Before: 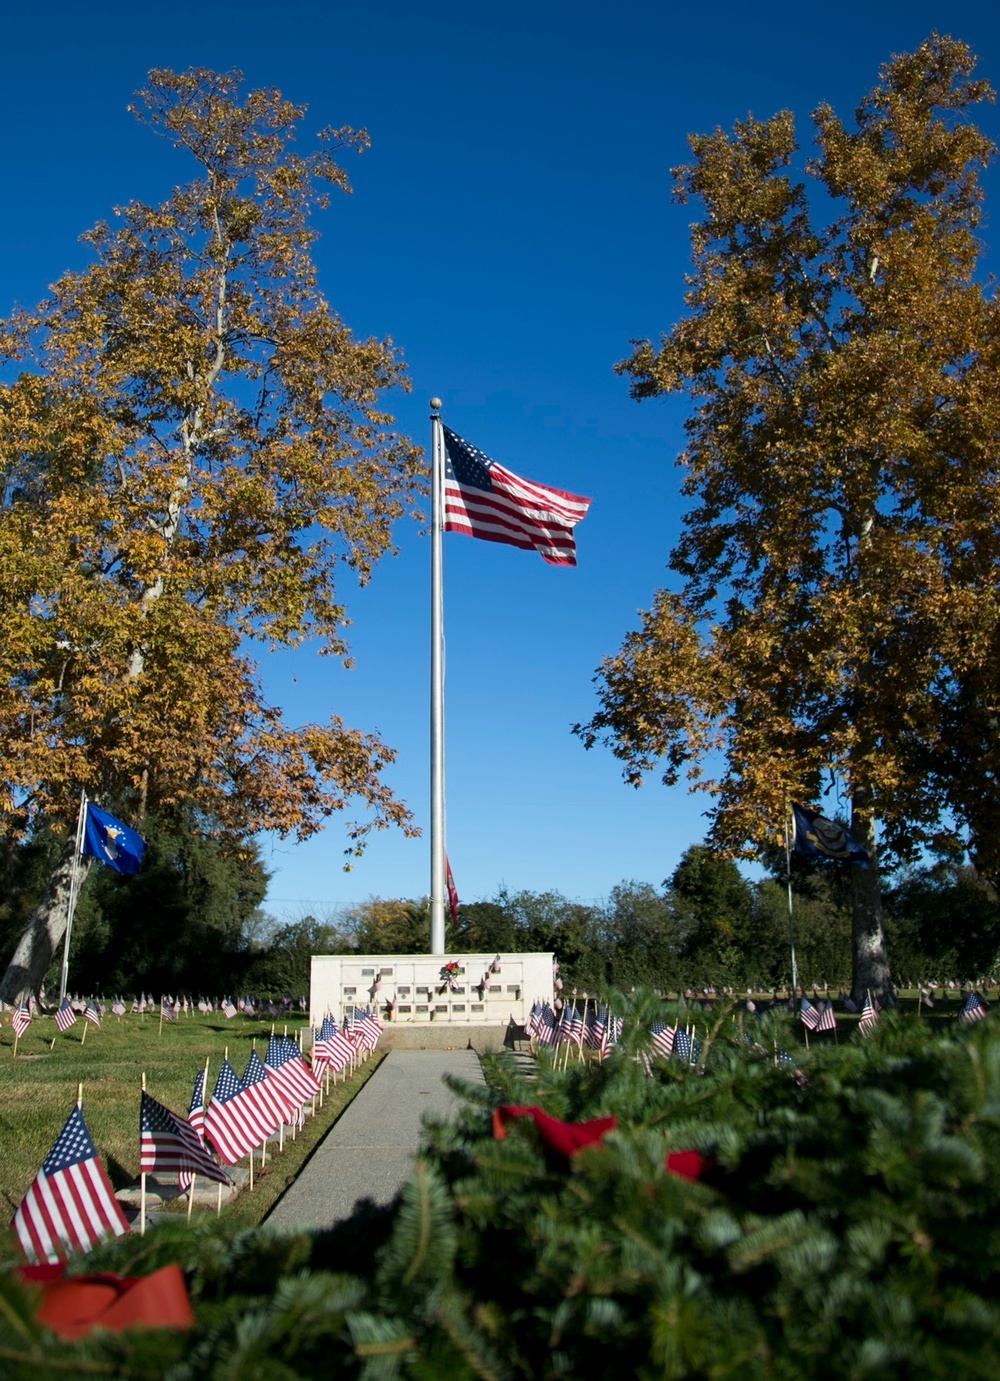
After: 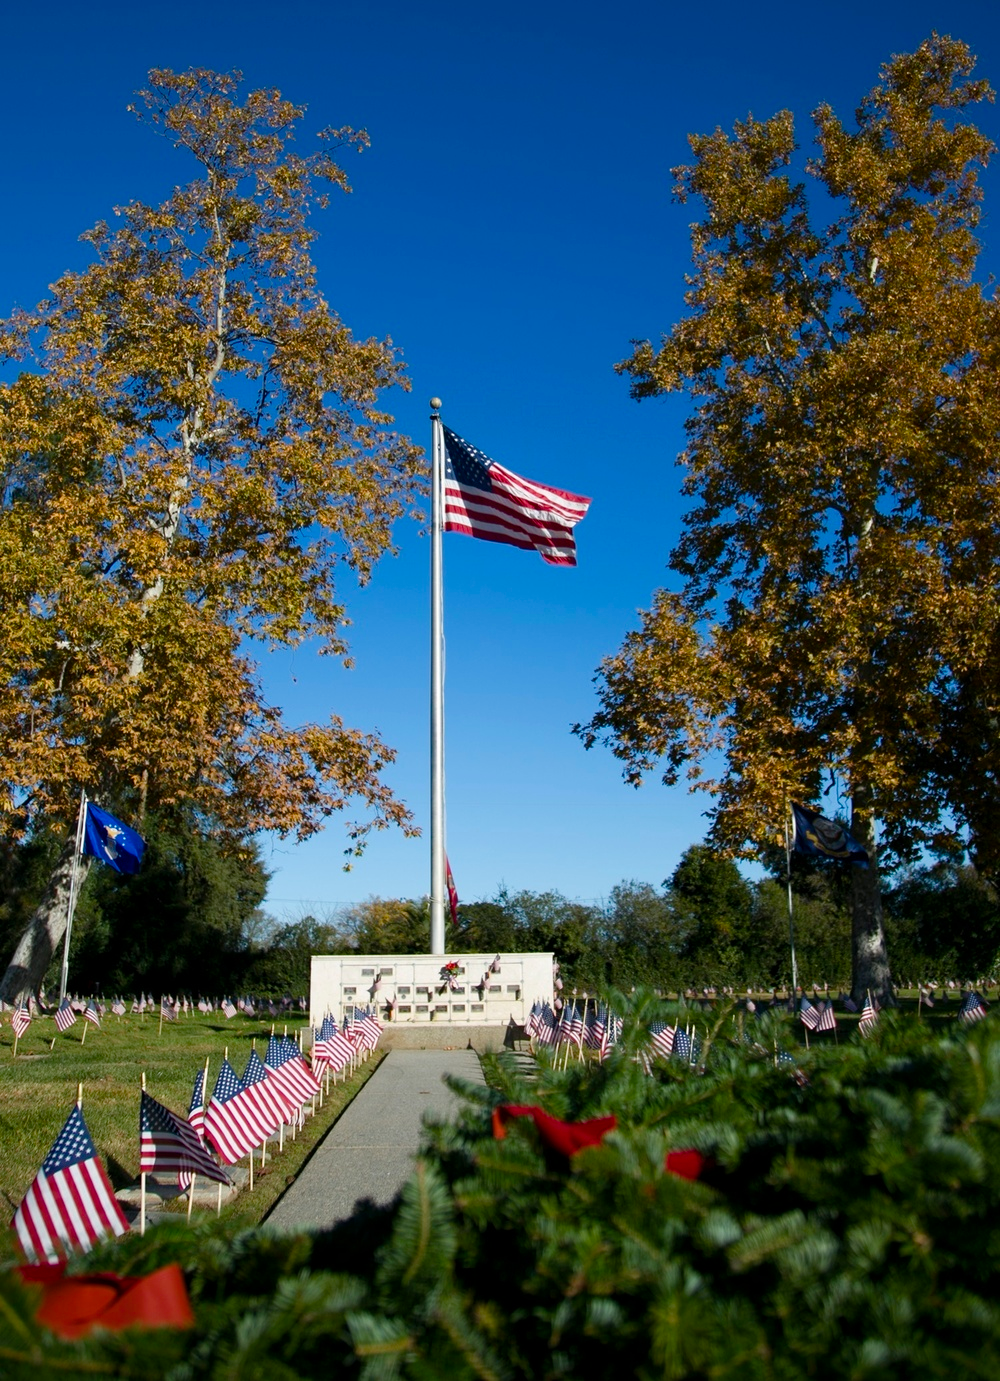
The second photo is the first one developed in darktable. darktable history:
color balance rgb: perceptual saturation grading › global saturation 20%, perceptual saturation grading › highlights -25.254%, perceptual saturation grading › shadows 24.488%
